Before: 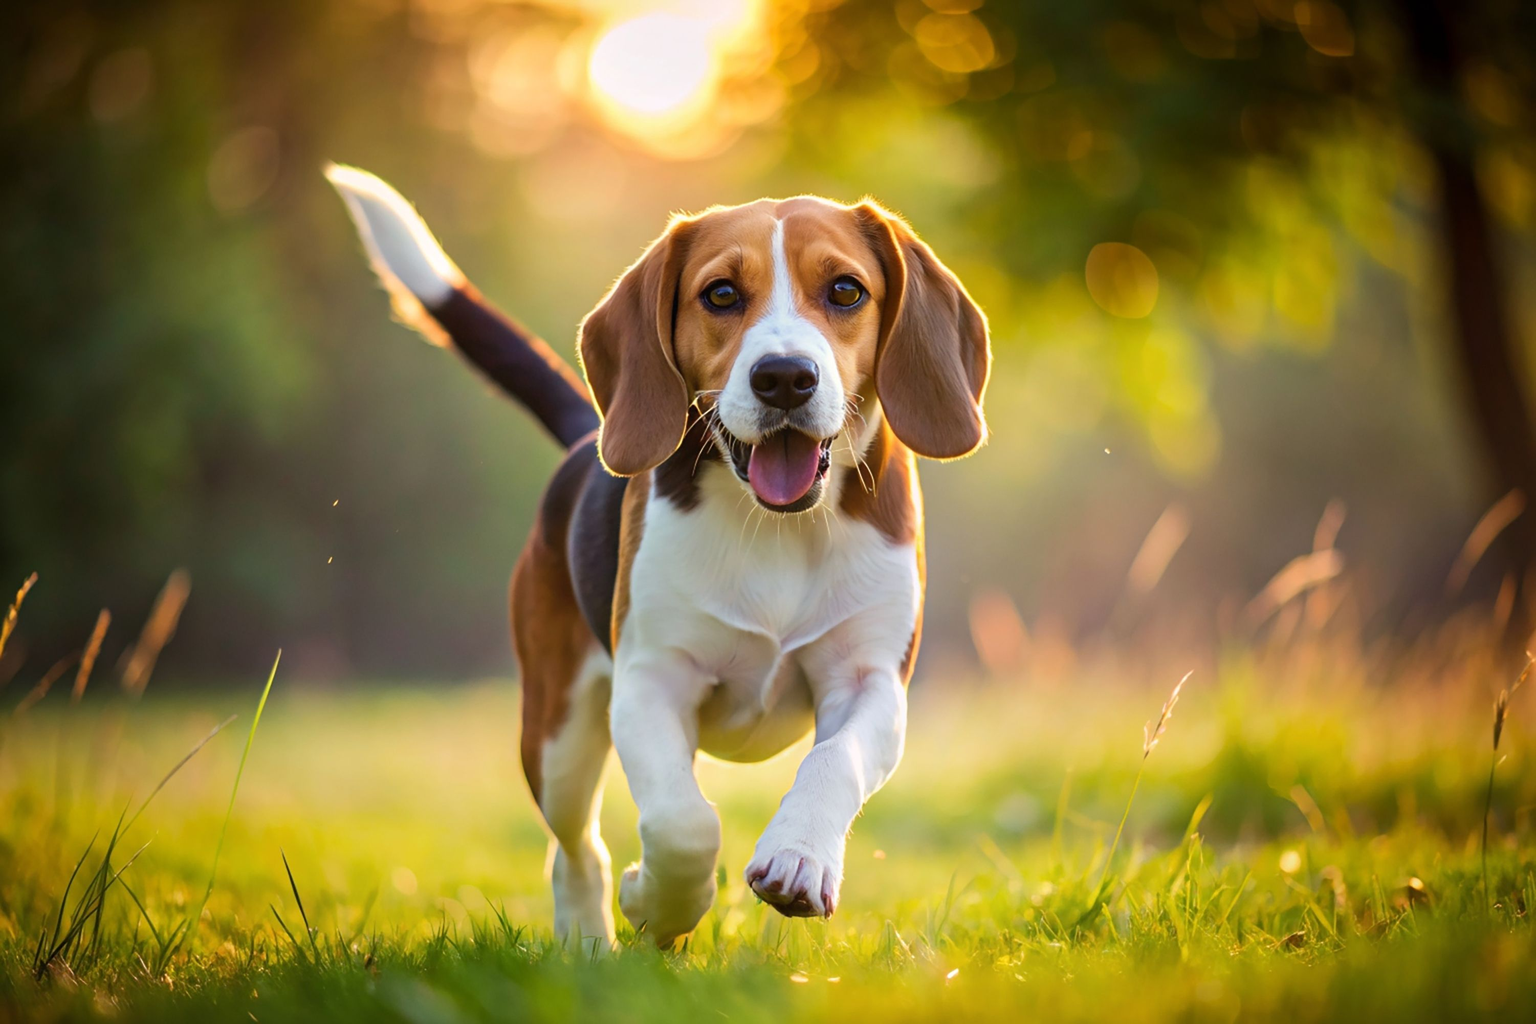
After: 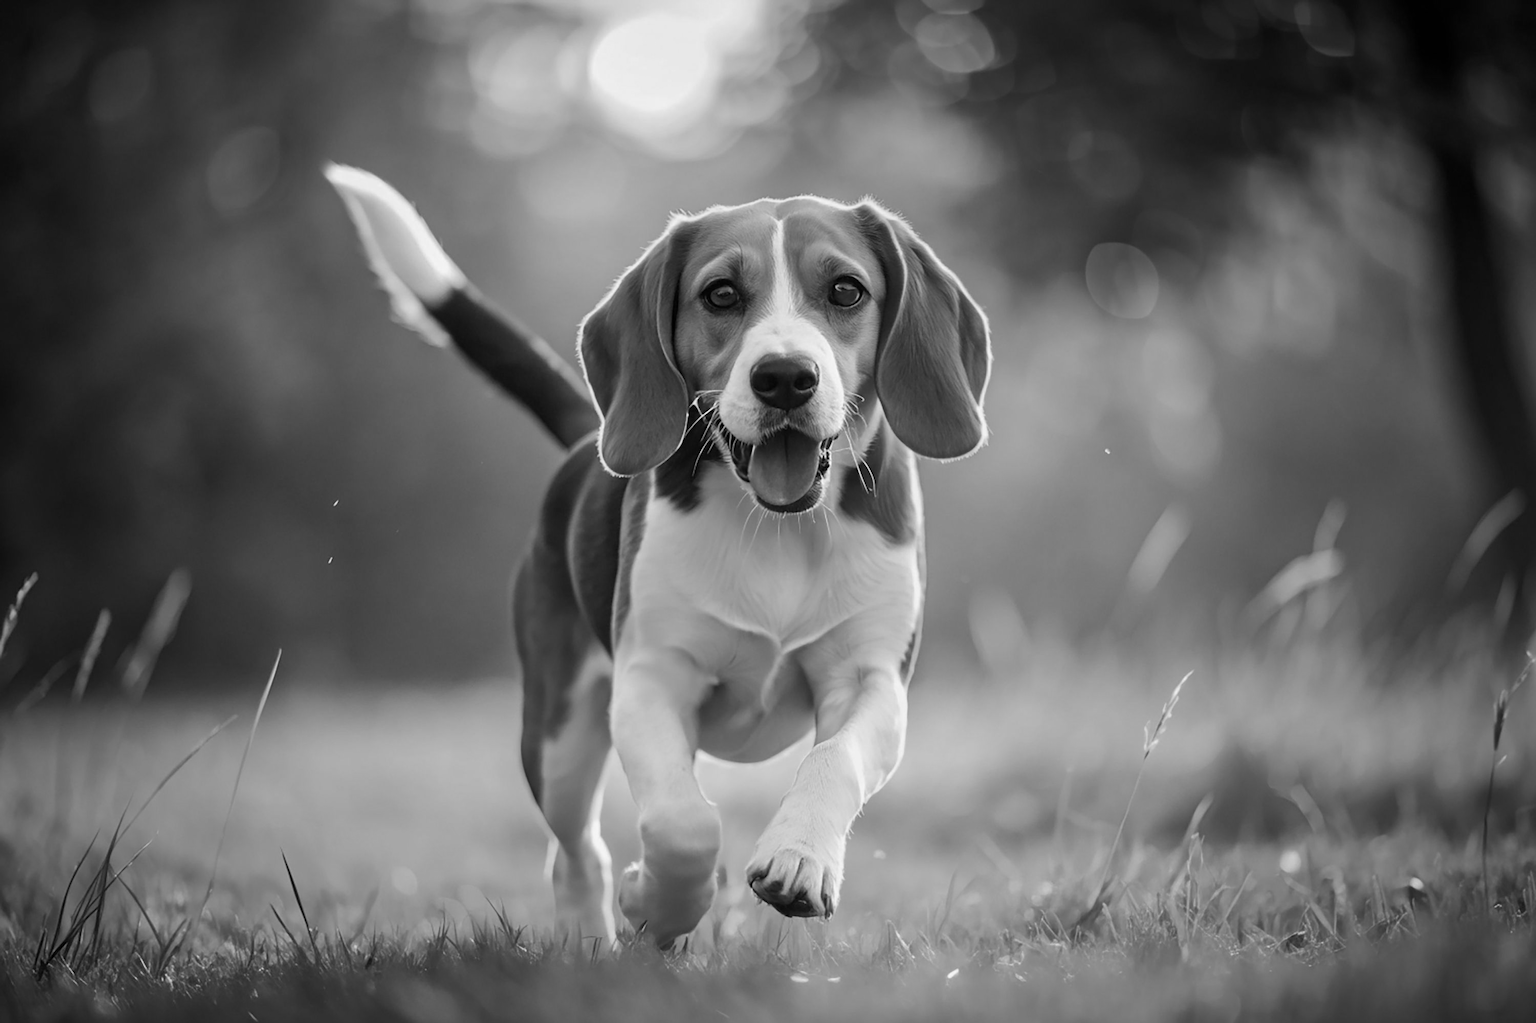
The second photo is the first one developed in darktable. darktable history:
sharpen: amount 0.2
color calibration: output gray [0.18, 0.41, 0.41, 0], gray › normalize channels true, illuminant same as pipeline (D50), adaptation XYZ, x 0.346, y 0.359, gamut compression 0
